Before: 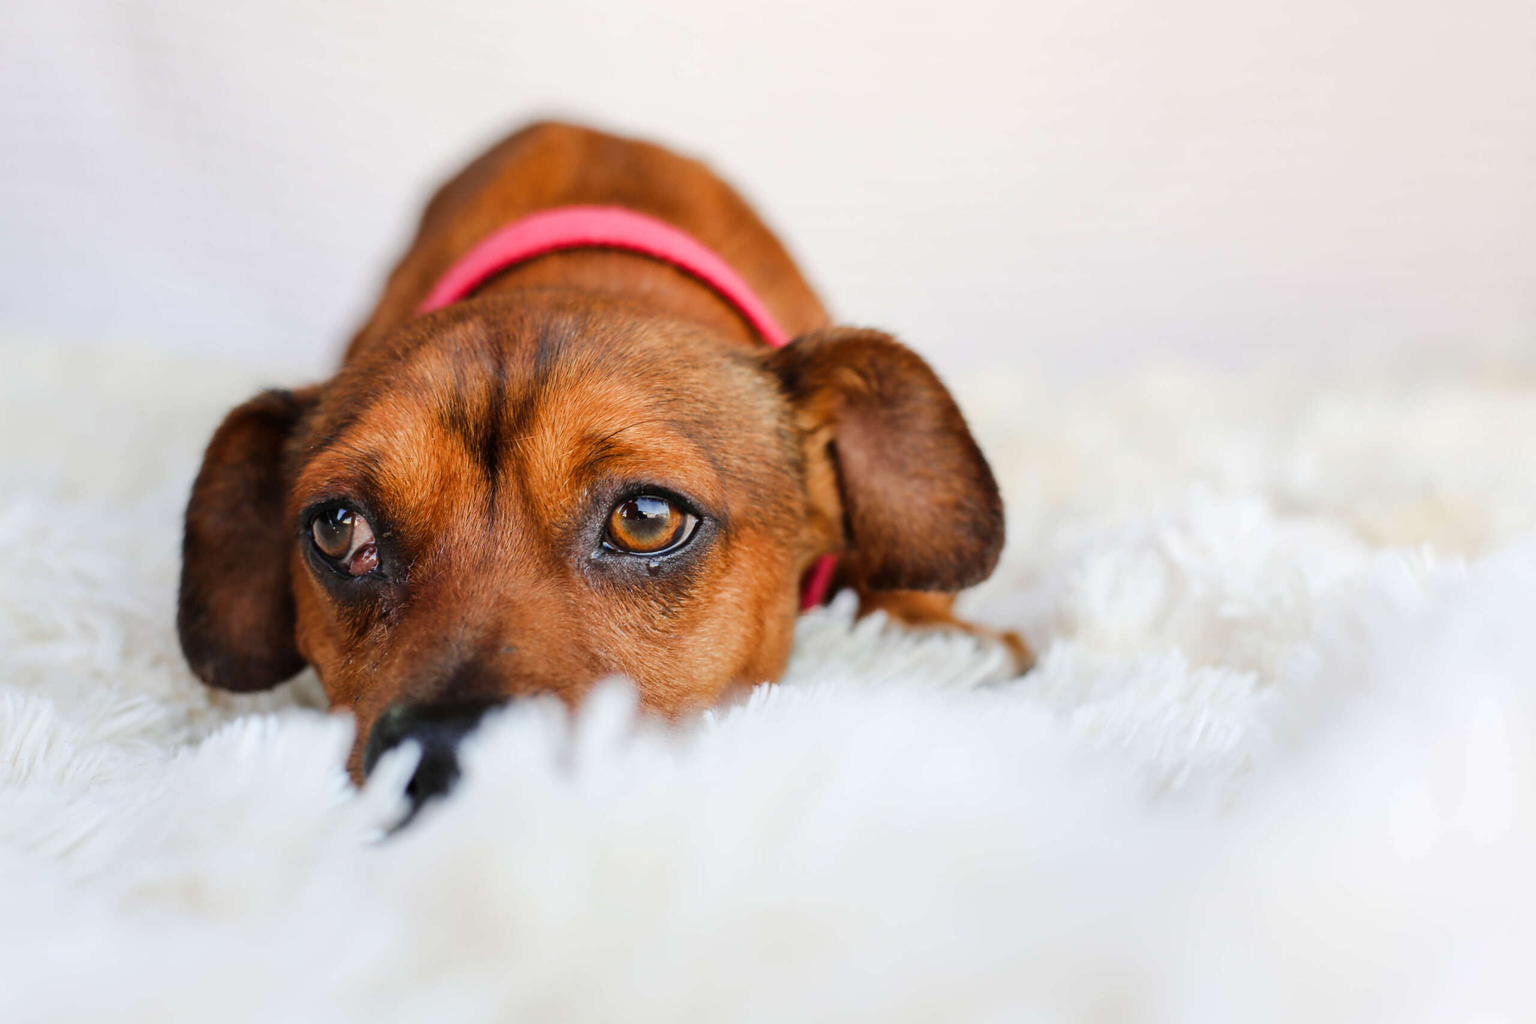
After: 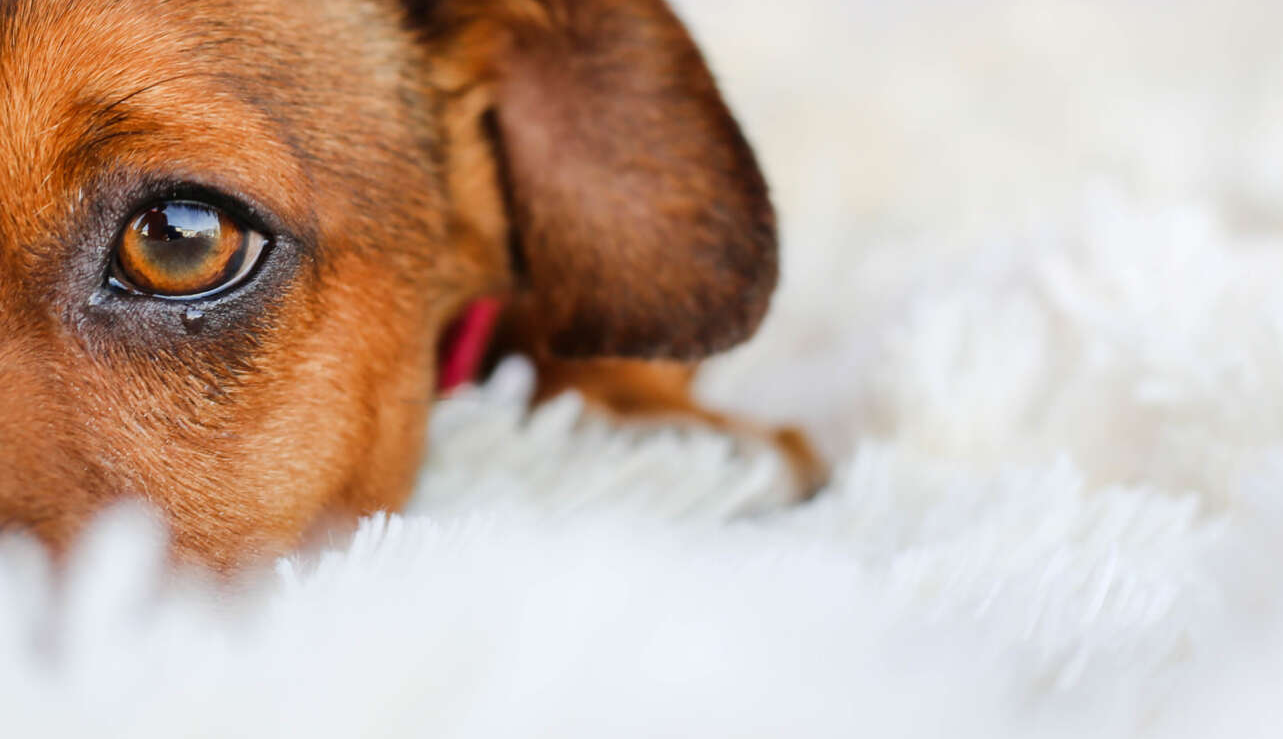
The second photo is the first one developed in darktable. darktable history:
crop: left 35.019%, top 36.687%, right 14.861%, bottom 19.99%
